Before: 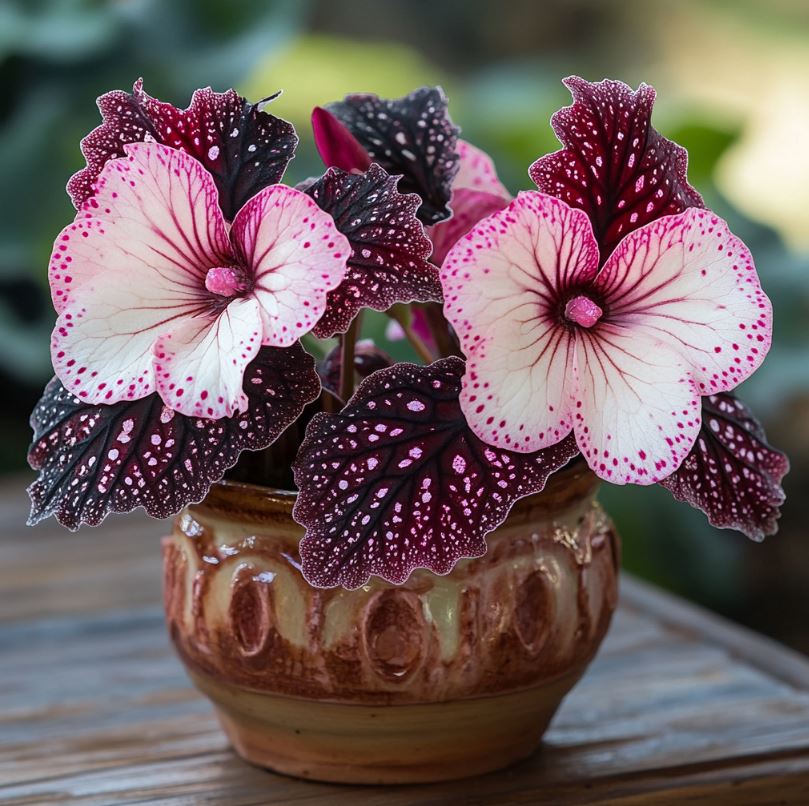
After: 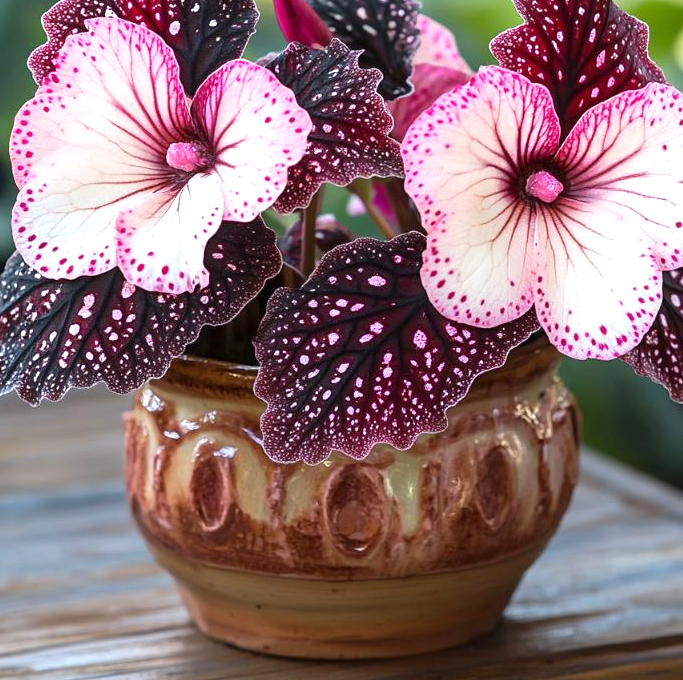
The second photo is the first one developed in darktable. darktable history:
exposure: black level correction 0, exposure 0.7 EV, compensate exposure bias true, compensate highlight preservation false
crop and rotate: left 4.842%, top 15.51%, right 10.668%
